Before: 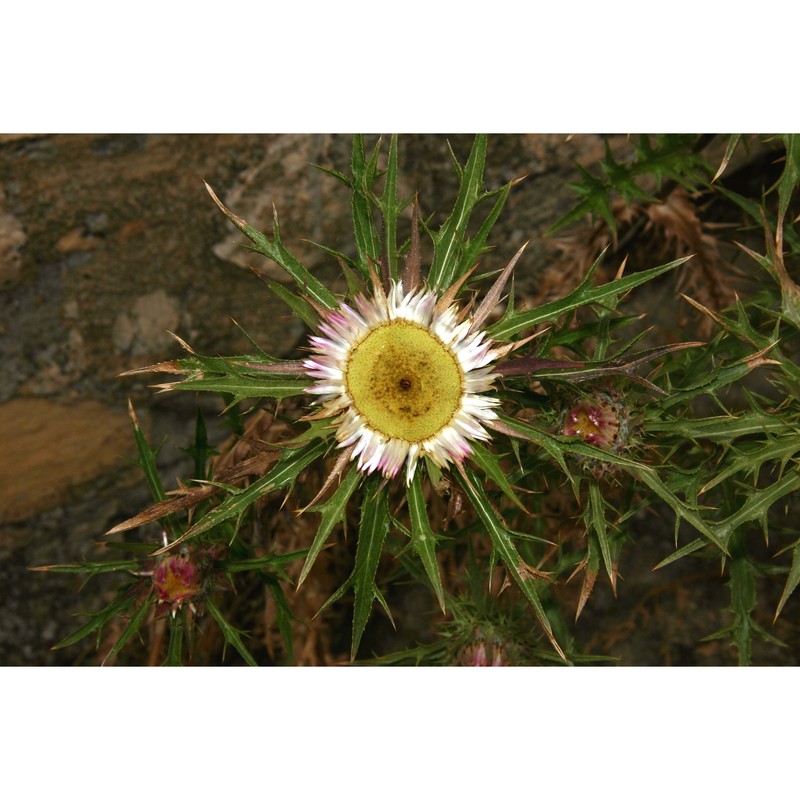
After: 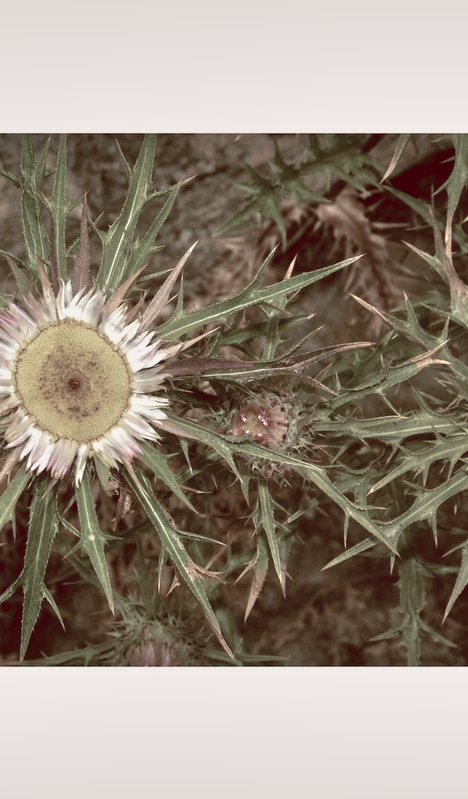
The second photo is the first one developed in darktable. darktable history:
crop: left 41.402%
color balance rgb: shadows lift › luminance 1%, shadows lift › chroma 0.2%, shadows lift › hue 20°, power › luminance 1%, power › chroma 0.4%, power › hue 34°, highlights gain › luminance 0.8%, highlights gain › chroma 0.4%, highlights gain › hue 44°, global offset › chroma 0.4%, global offset › hue 34°, white fulcrum 0.08 EV, linear chroma grading › shadows -7%, linear chroma grading › highlights -7%, linear chroma grading › global chroma -10%, linear chroma grading › mid-tones -8%, perceptual saturation grading › global saturation -28%, perceptual saturation grading › highlights -20%, perceptual saturation grading › mid-tones -24%, perceptual saturation grading › shadows -24%, perceptual brilliance grading › global brilliance -1%, perceptual brilliance grading › highlights -1%, perceptual brilliance grading › mid-tones -1%, perceptual brilliance grading › shadows -1%, global vibrance -17%, contrast -6%
shadows and highlights: shadows 30.63, highlights -63.22, shadows color adjustment 98%, highlights color adjustment 58.61%, soften with gaussian
tone equalizer: -7 EV 0.15 EV, -6 EV 0.6 EV, -5 EV 1.15 EV, -4 EV 1.33 EV, -3 EV 1.15 EV, -2 EV 0.6 EV, -1 EV 0.15 EV, mask exposure compensation -0.5 EV
